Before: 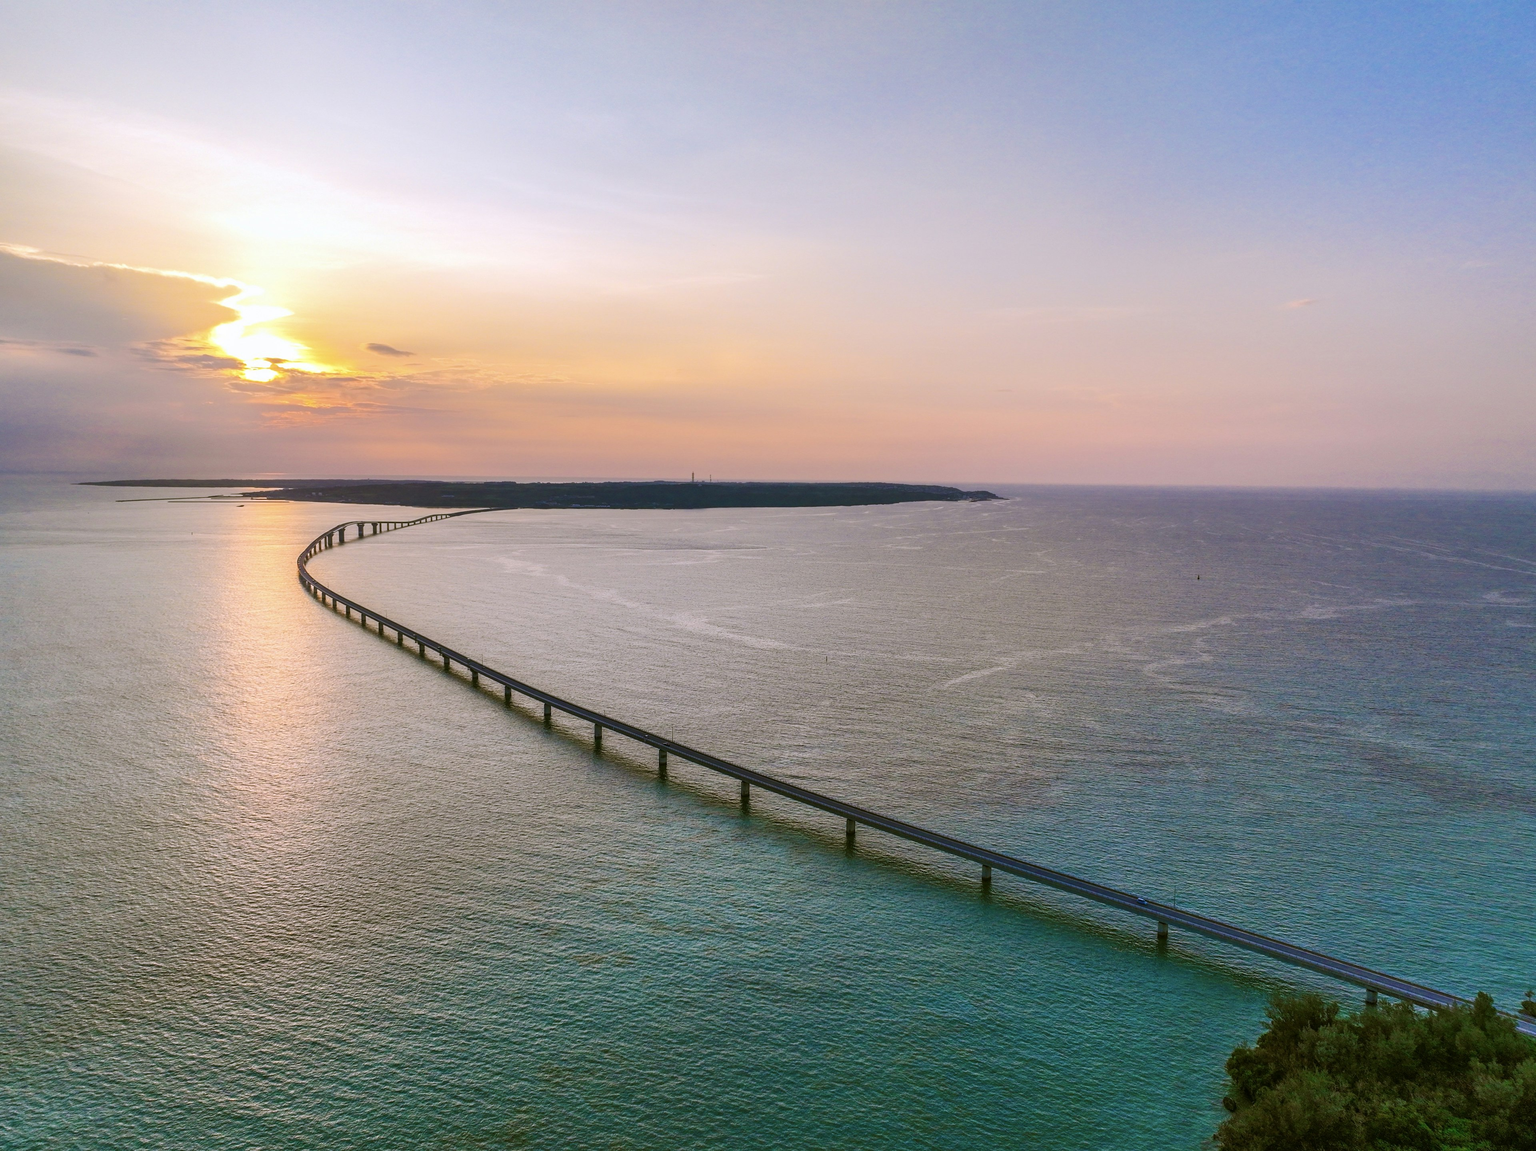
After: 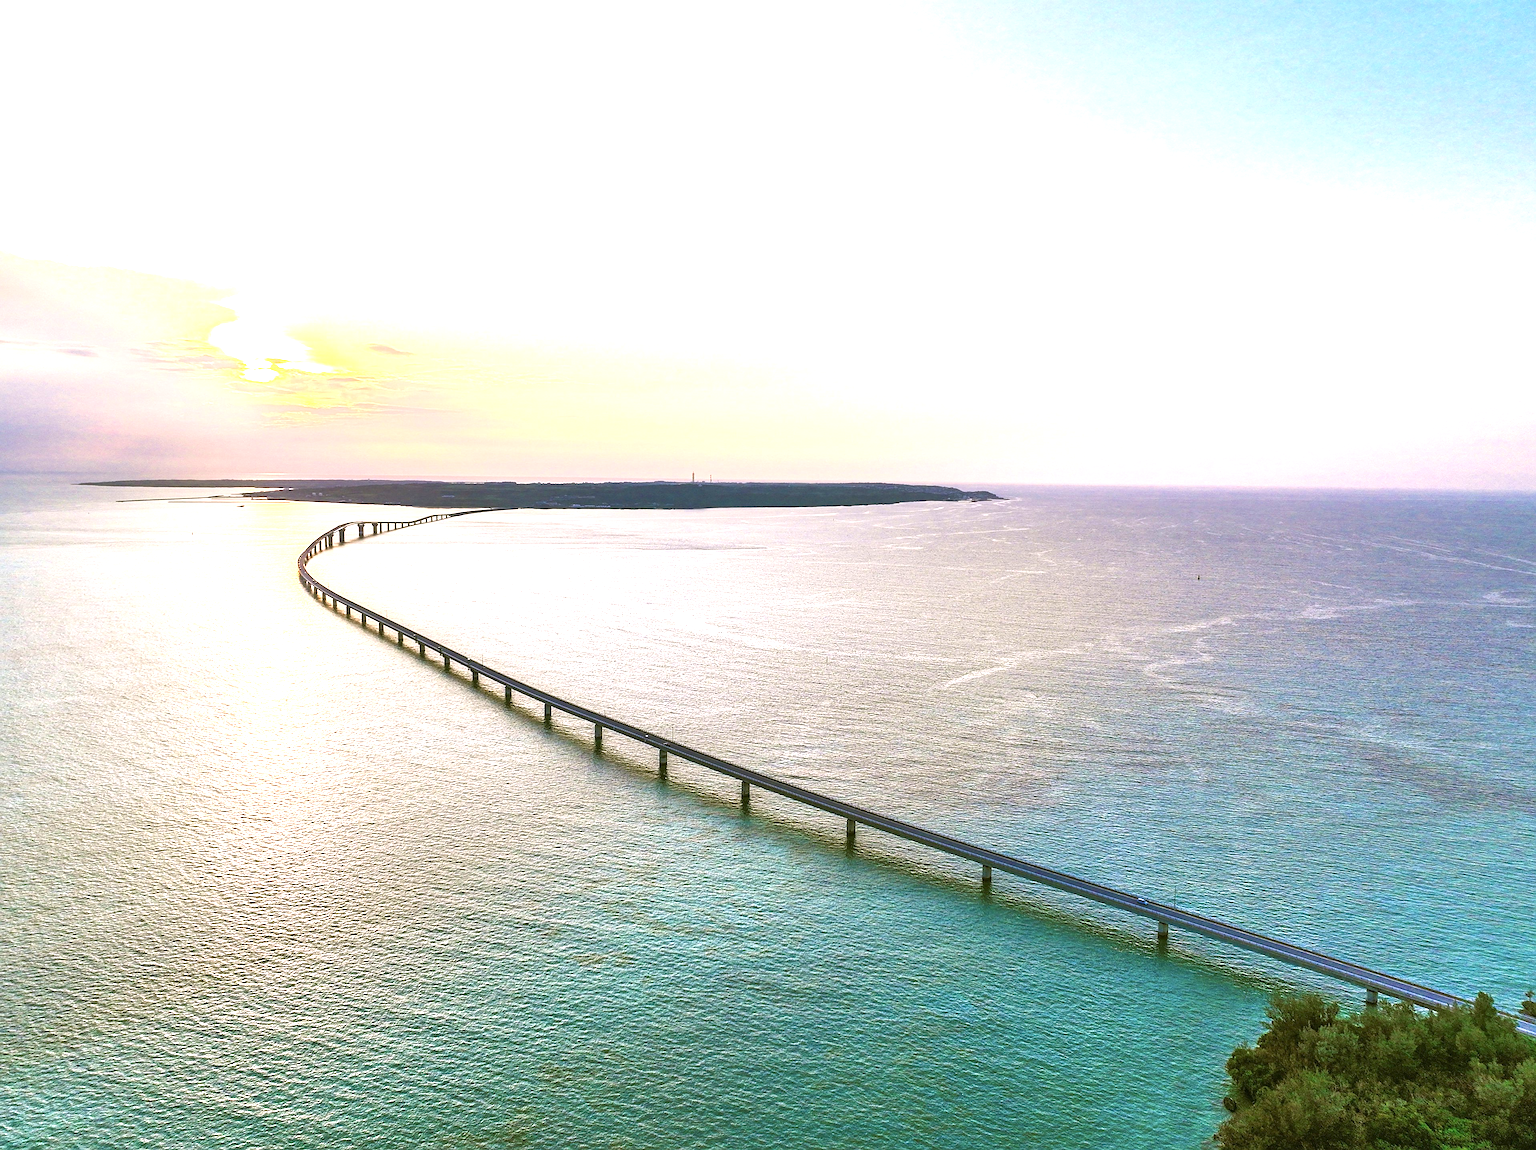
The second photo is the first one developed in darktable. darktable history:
sharpen: on, module defaults
exposure: black level correction 0, exposure 1.45 EV, compensate exposure bias true, compensate highlight preservation false
